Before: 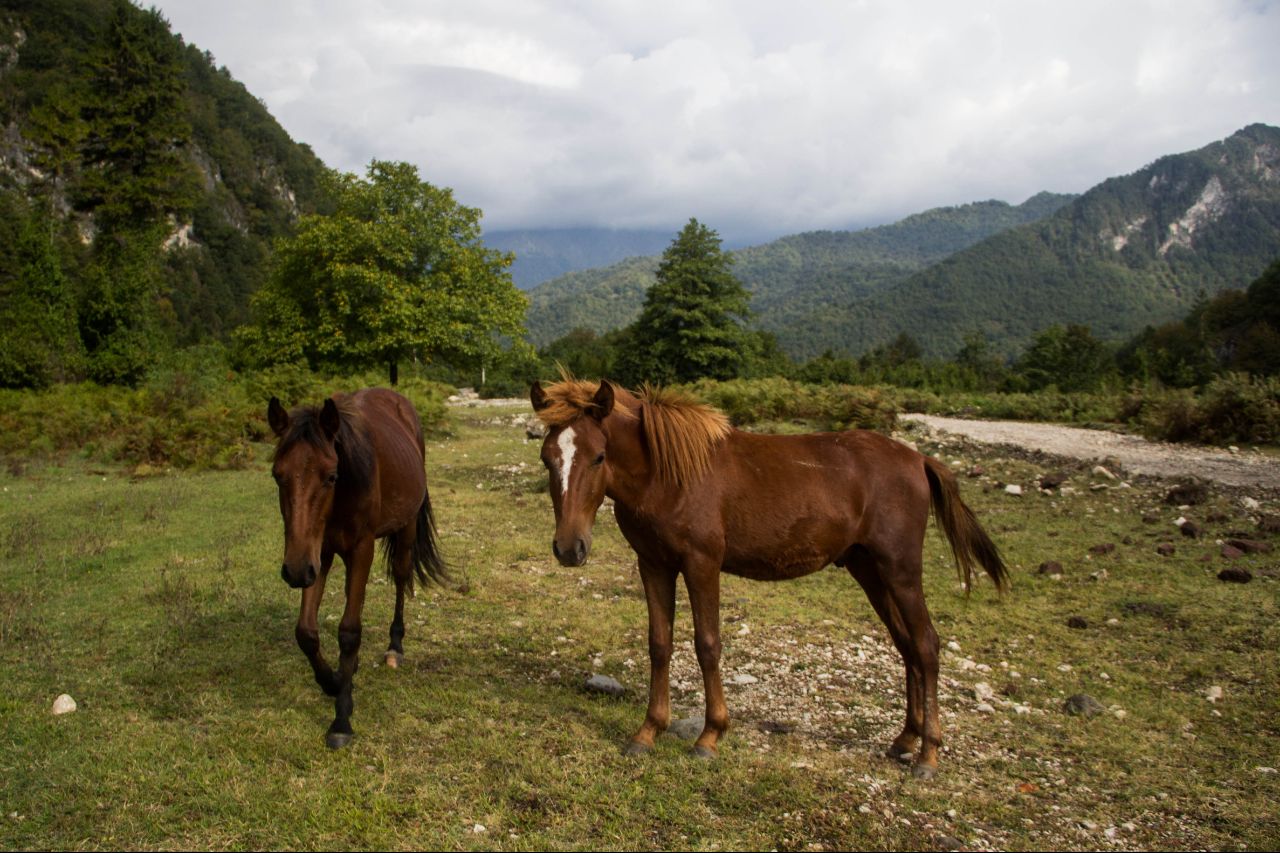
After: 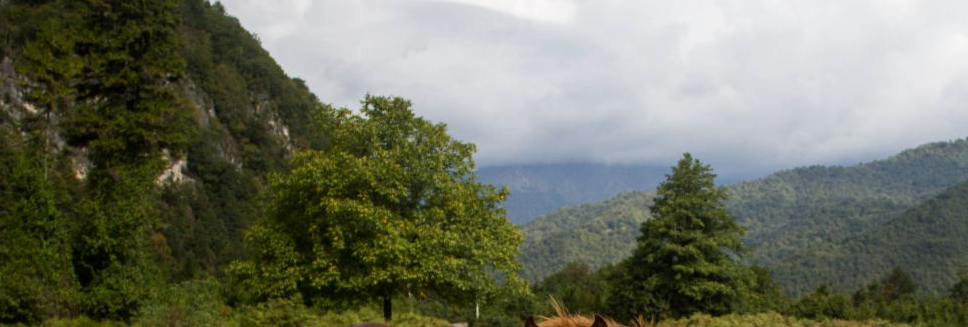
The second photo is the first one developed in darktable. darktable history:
crop: left 0.537%, top 7.64%, right 23.531%, bottom 53.776%
